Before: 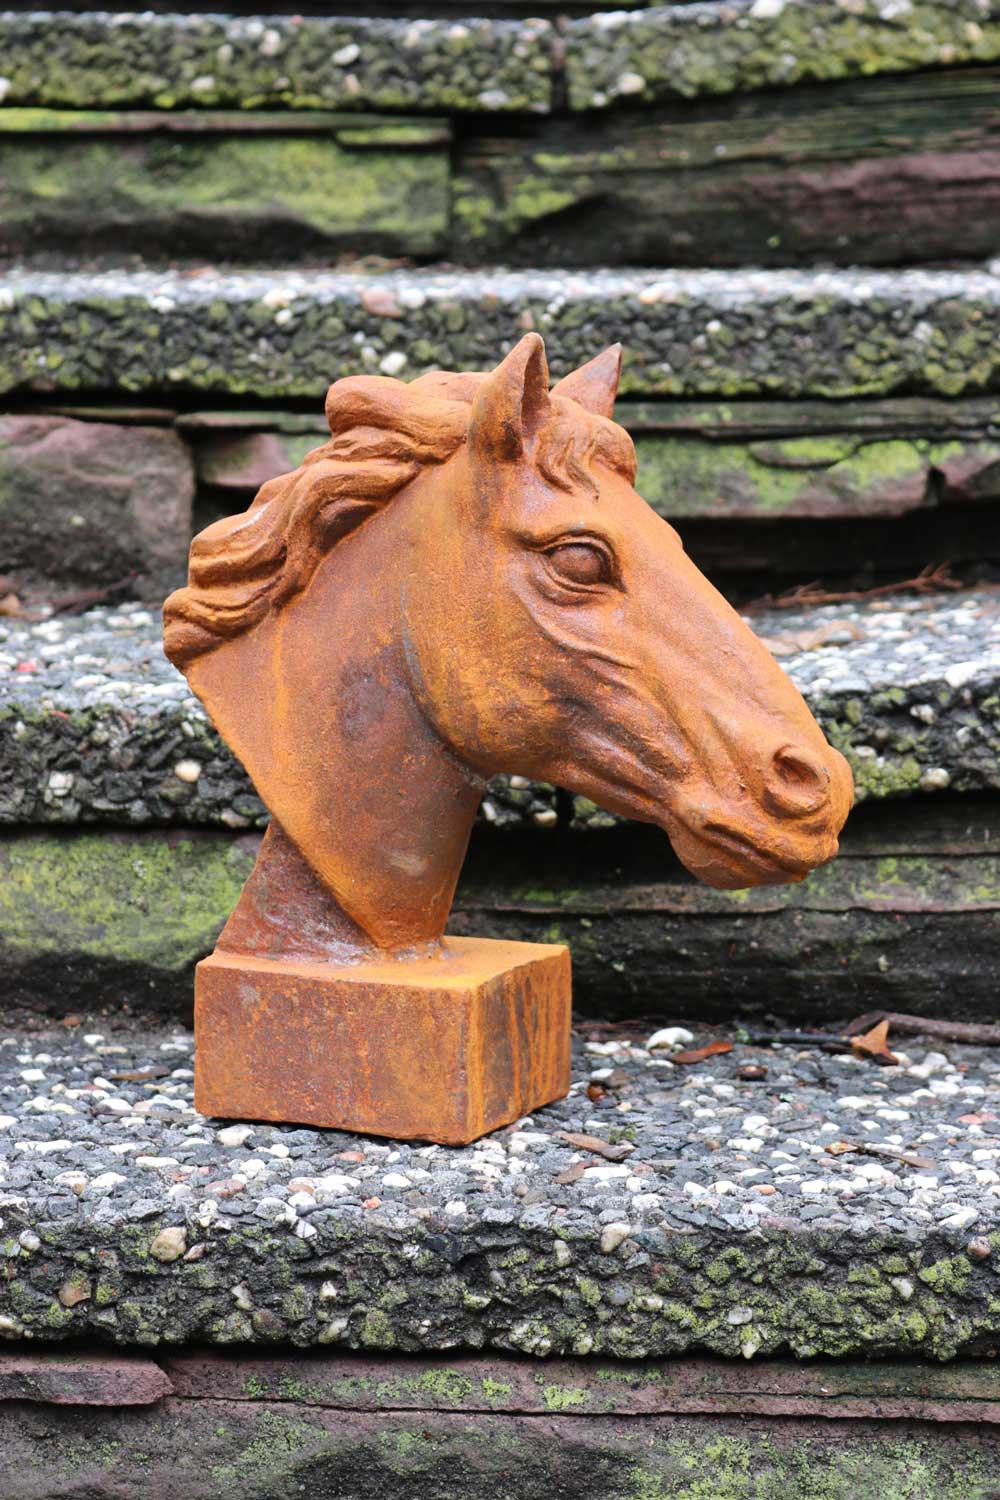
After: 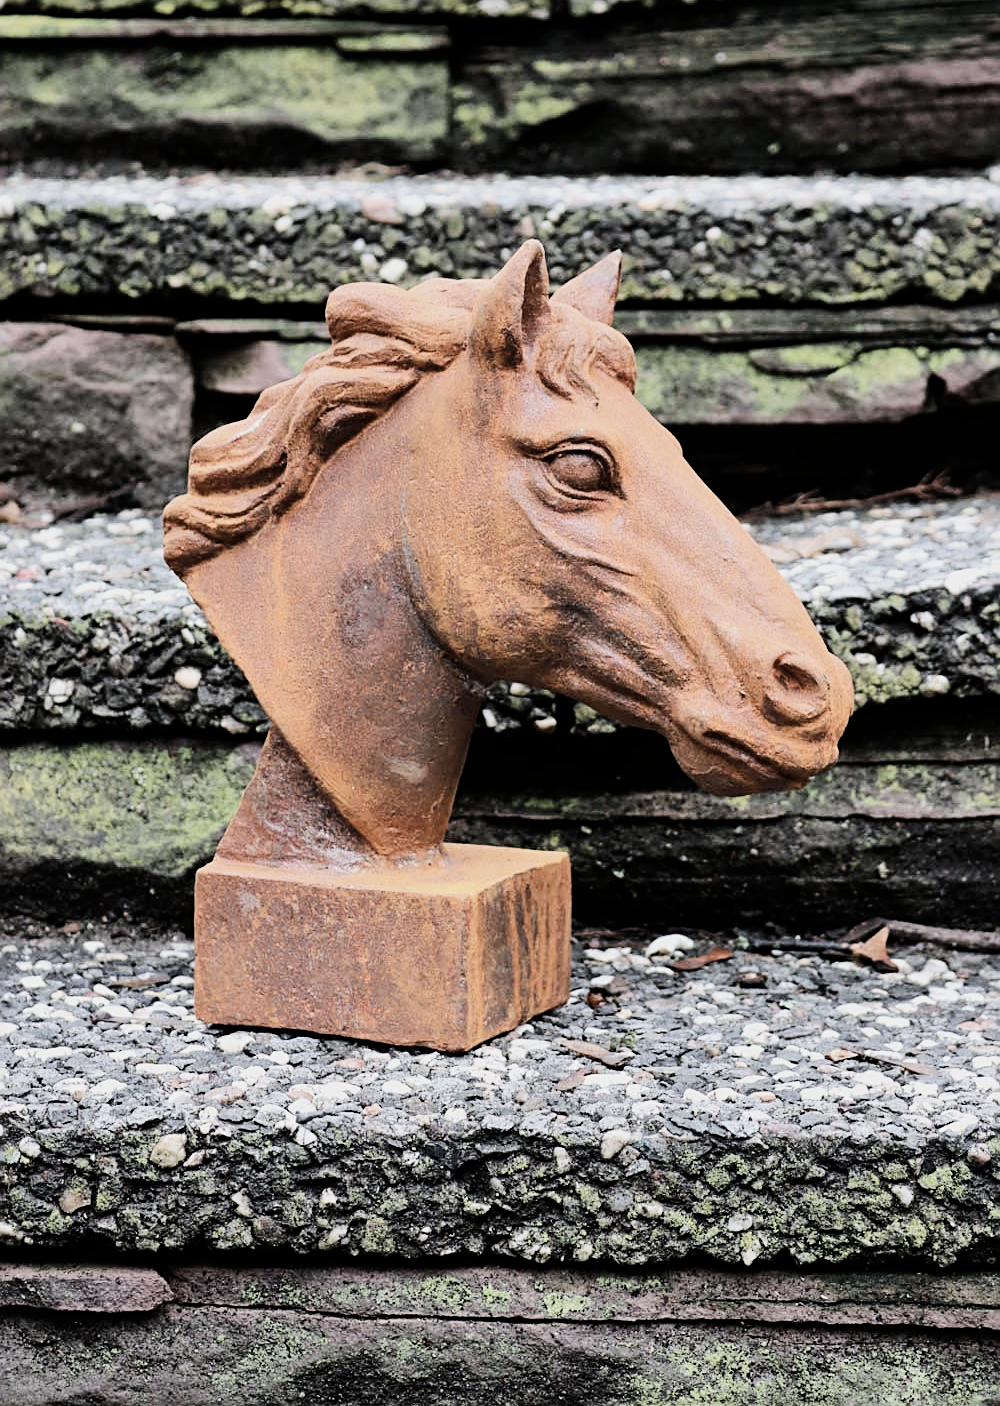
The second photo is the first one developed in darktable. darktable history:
contrast brightness saturation: contrast 0.1, saturation -0.36
crop and rotate: top 6.25%
filmic rgb: black relative exposure -7.65 EV, white relative exposure 4.56 EV, hardness 3.61
tone equalizer: -8 EV -0.75 EV, -7 EV -0.7 EV, -6 EV -0.6 EV, -5 EV -0.4 EV, -3 EV 0.4 EV, -2 EV 0.6 EV, -1 EV 0.7 EV, +0 EV 0.75 EV, edges refinement/feathering 500, mask exposure compensation -1.57 EV, preserve details no
sharpen: on, module defaults
